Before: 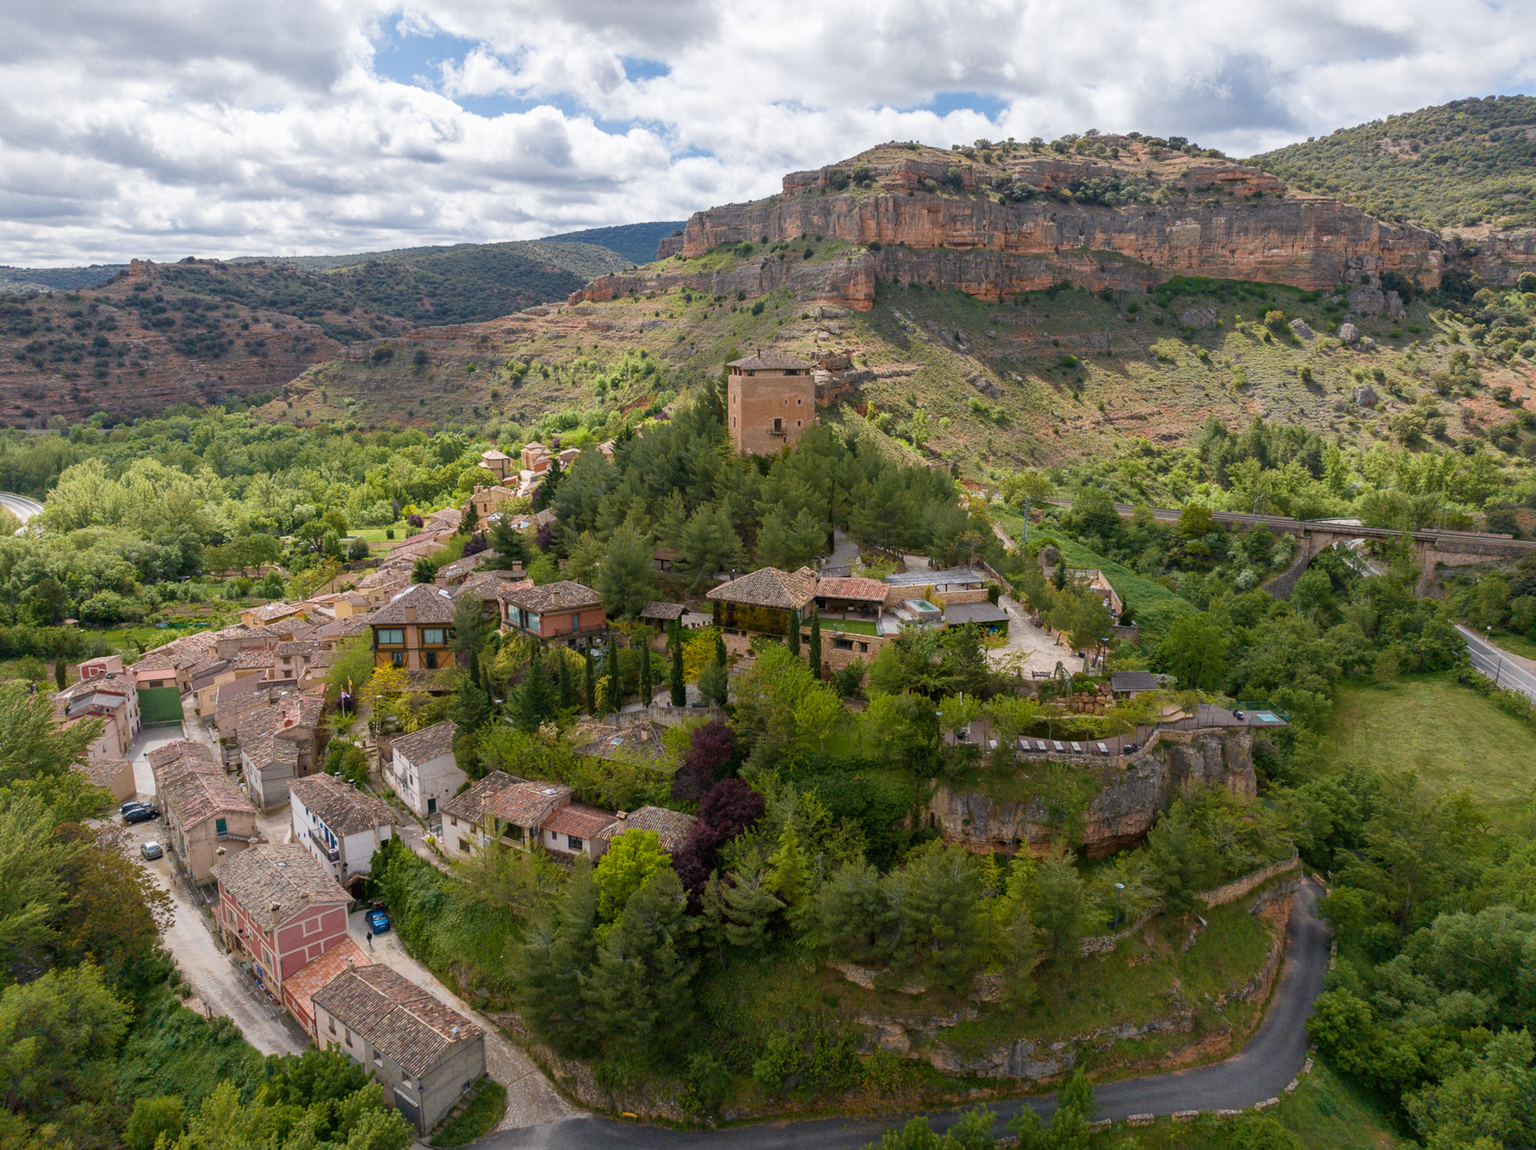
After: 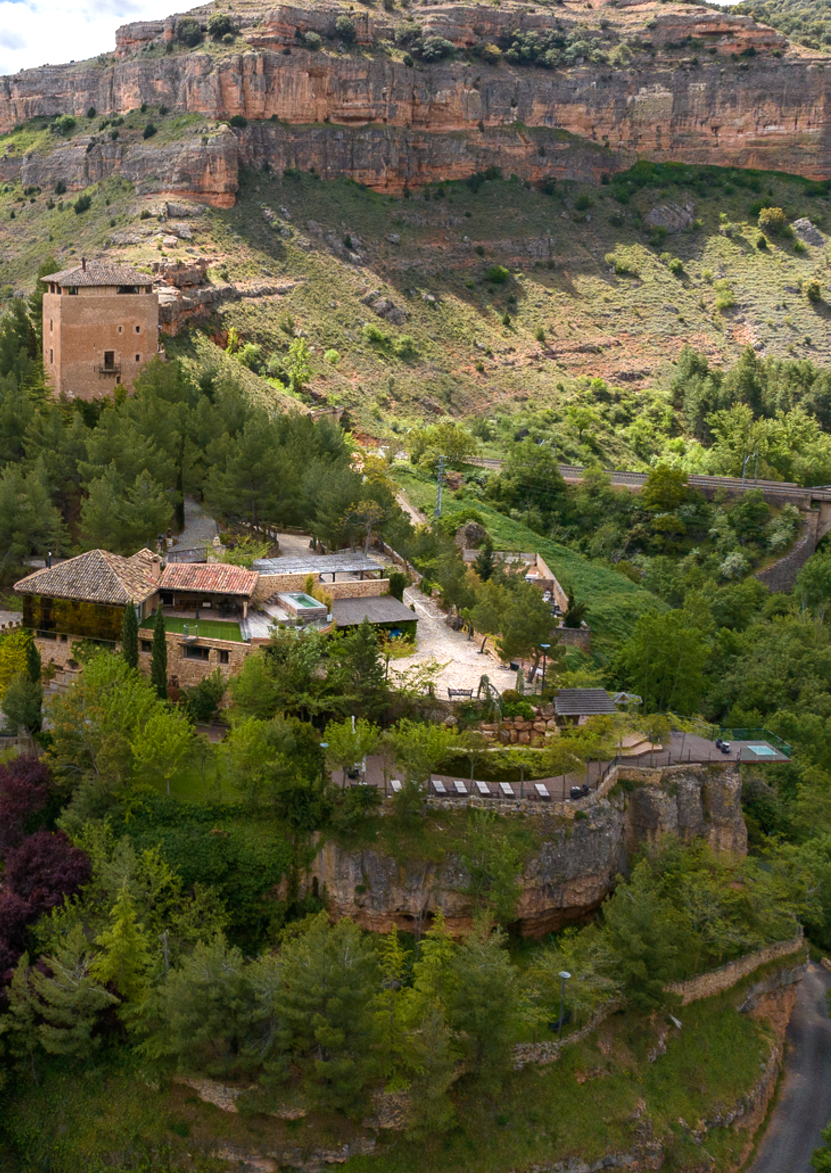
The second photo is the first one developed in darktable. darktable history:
crop: left 45.35%, top 13.55%, right 14.043%, bottom 9.952%
tone equalizer: -8 EV 0 EV, -7 EV -0.001 EV, -6 EV 0.005 EV, -5 EV -0.032 EV, -4 EV -0.097 EV, -3 EV -0.153 EV, -2 EV 0.232 EV, -1 EV 0.718 EV, +0 EV 0.51 EV
